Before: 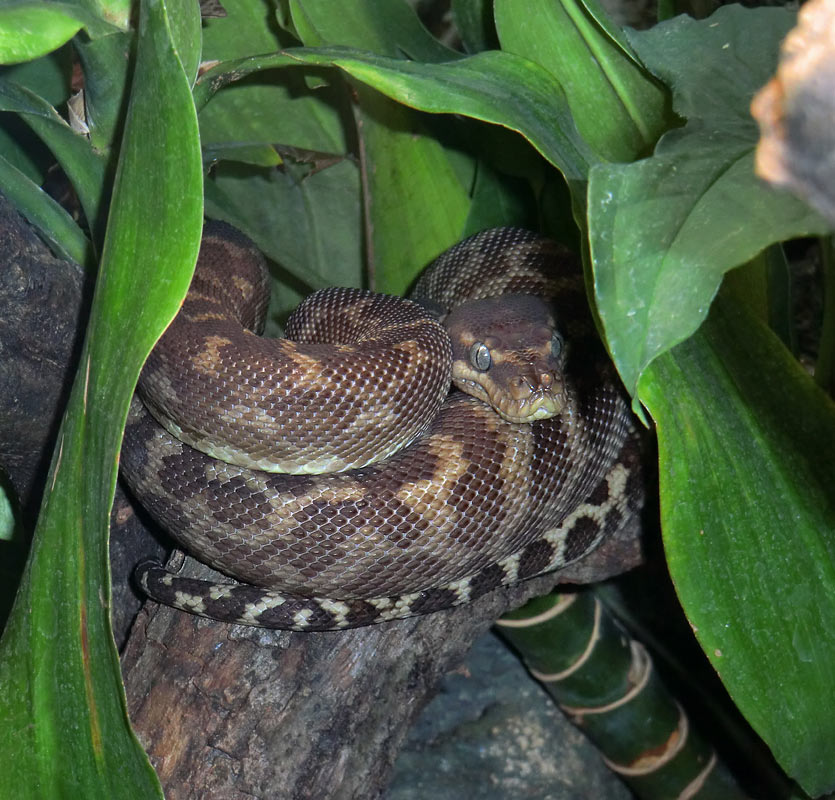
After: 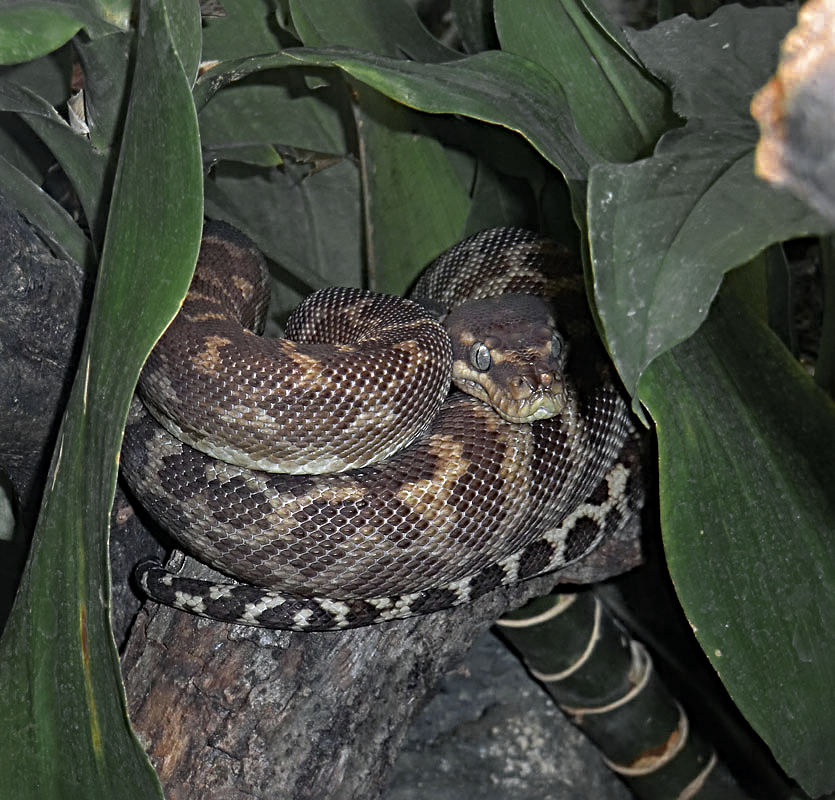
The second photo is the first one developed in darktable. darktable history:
sharpen: radius 4.883
color zones: curves: ch0 [(0.035, 0.242) (0.25, 0.5) (0.384, 0.214) (0.488, 0.255) (0.75, 0.5)]; ch1 [(0.063, 0.379) (0.25, 0.5) (0.354, 0.201) (0.489, 0.085) (0.729, 0.271)]; ch2 [(0.25, 0.5) (0.38, 0.517) (0.442, 0.51) (0.735, 0.456)]
